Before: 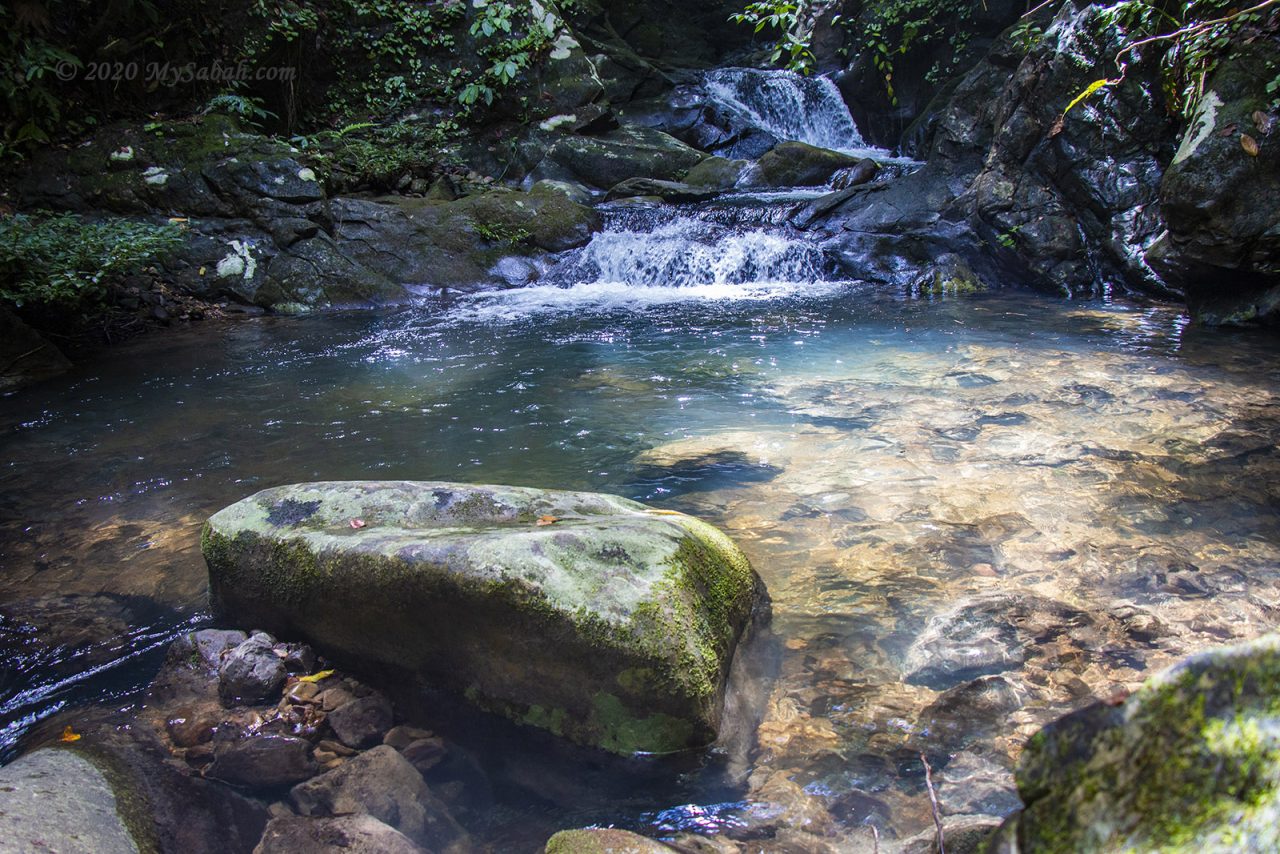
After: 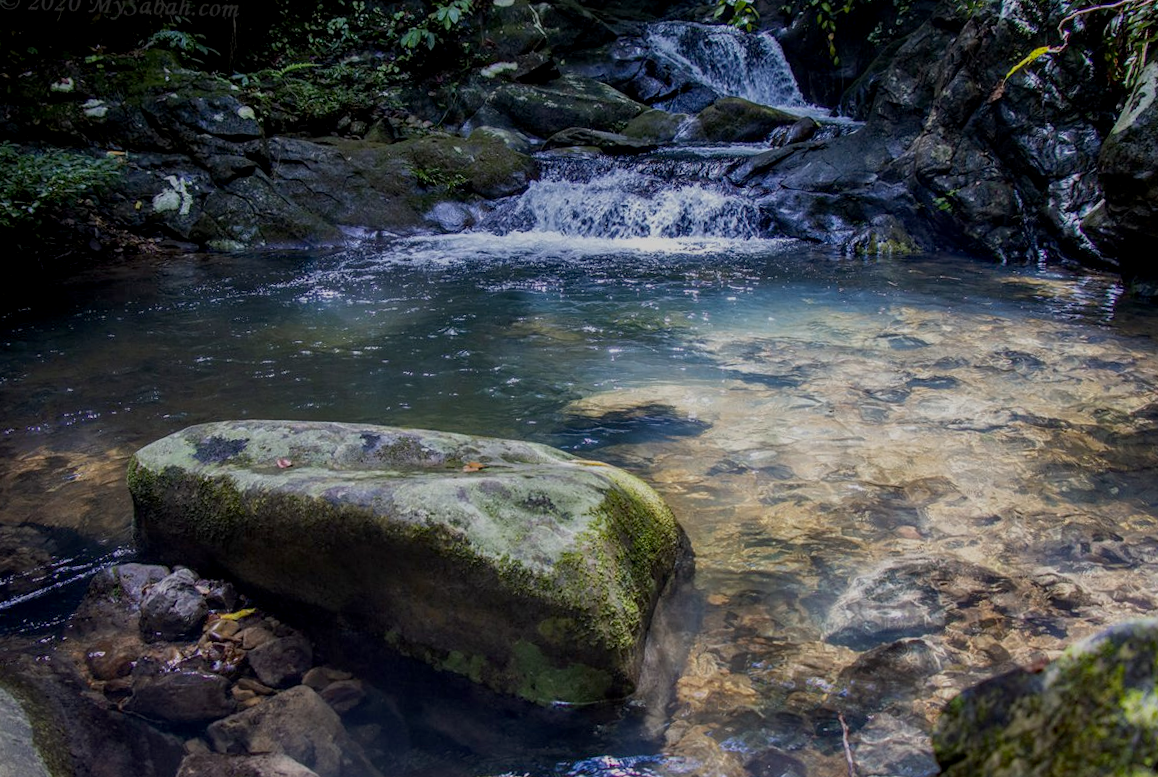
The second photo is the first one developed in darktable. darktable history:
crop and rotate: angle -2.09°, left 3.124%, top 3.572%, right 1.471%, bottom 0.498%
exposure: black level correction 0.009, exposure -0.638 EV, compensate highlight preservation false
local contrast: detail 109%
